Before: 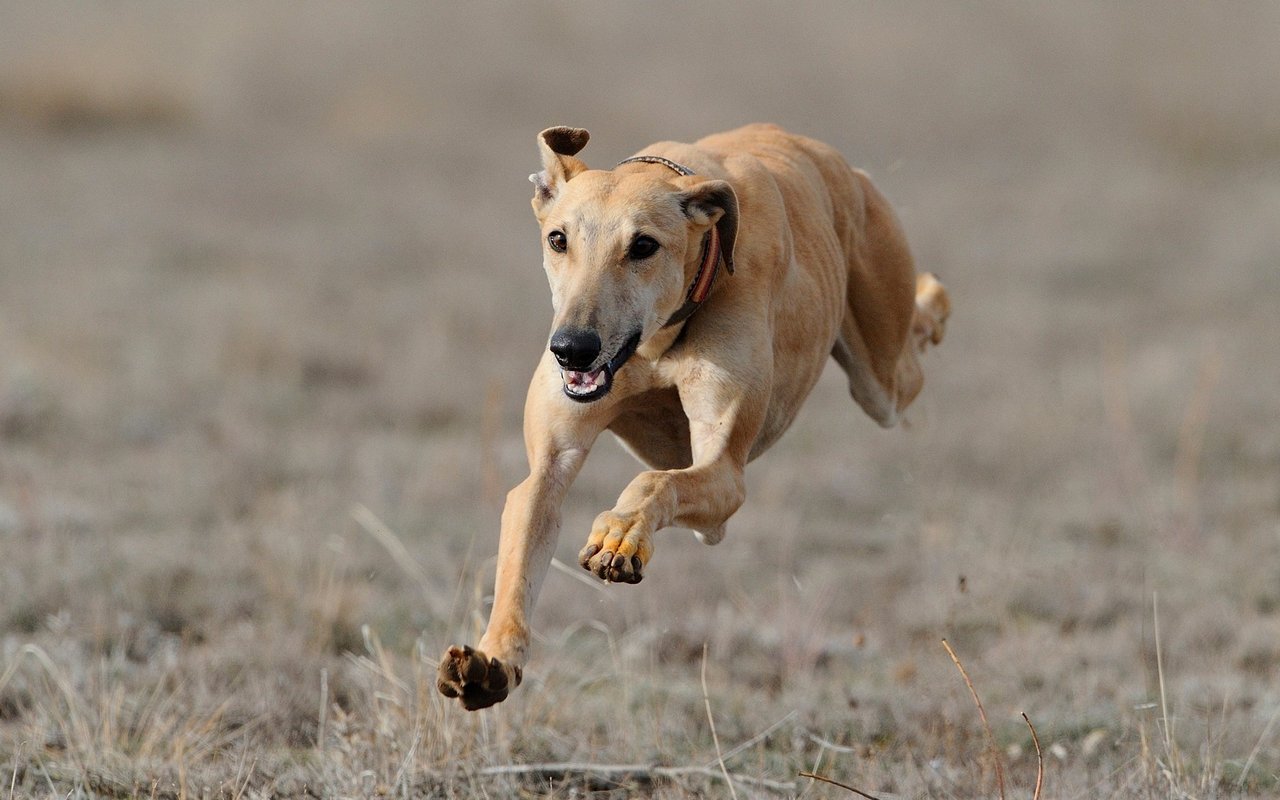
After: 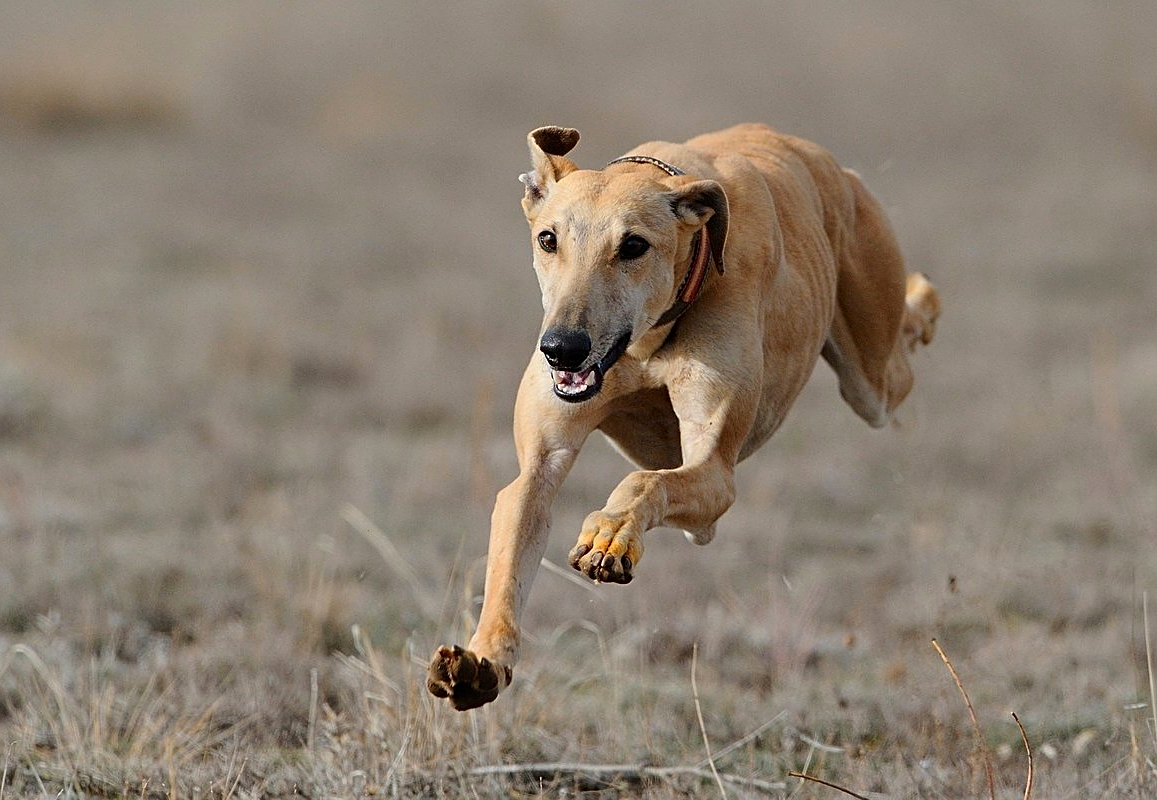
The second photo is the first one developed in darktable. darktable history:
crop and rotate: left 0.854%, right 8.689%
contrast brightness saturation: contrast 0.032, brightness -0.038
sharpen: on, module defaults
color zones: curves: ch0 [(0, 0.5) (0.125, 0.4) (0.25, 0.5) (0.375, 0.4) (0.5, 0.4) (0.625, 0.35) (0.75, 0.35) (0.875, 0.5)]; ch1 [(0, 0.35) (0.125, 0.45) (0.25, 0.35) (0.375, 0.35) (0.5, 0.35) (0.625, 0.35) (0.75, 0.45) (0.875, 0.35)]; ch2 [(0, 0.6) (0.125, 0.5) (0.25, 0.5) (0.375, 0.6) (0.5, 0.6) (0.625, 0.5) (0.75, 0.5) (0.875, 0.5)], mix -137.81%
